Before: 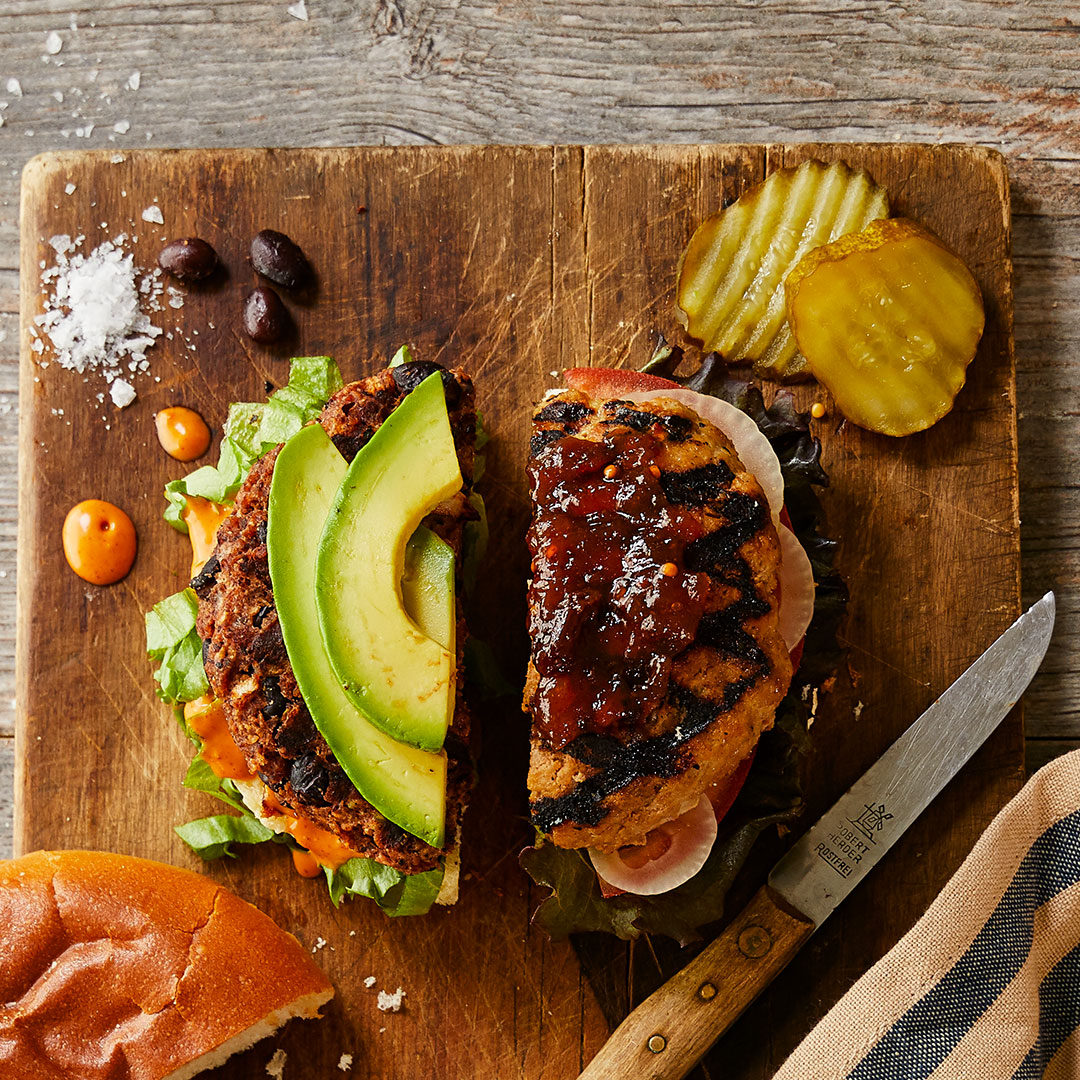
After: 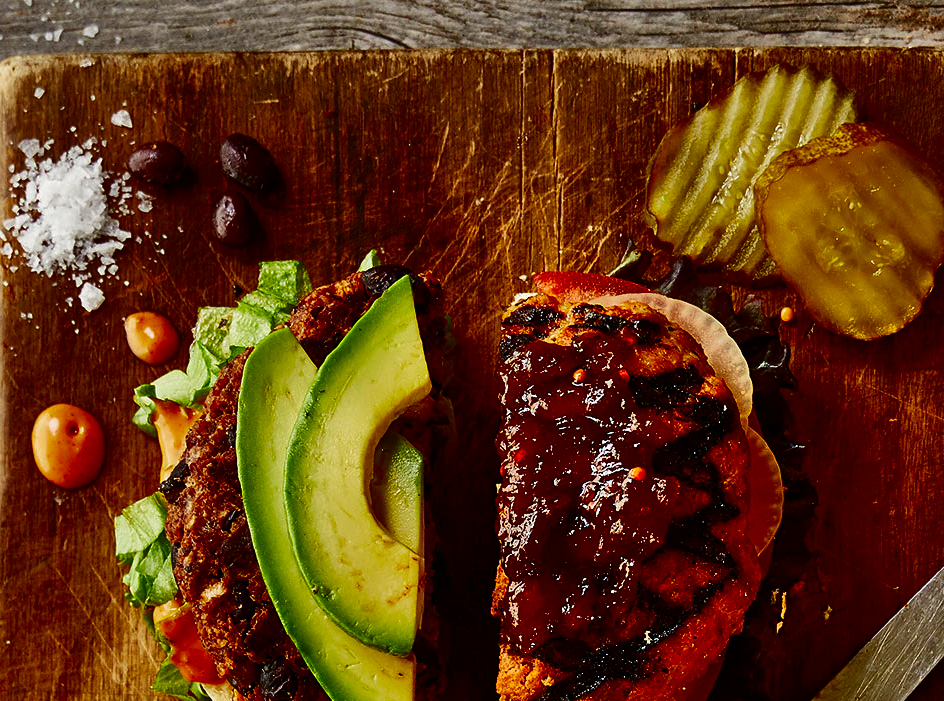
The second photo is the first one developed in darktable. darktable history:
shadows and highlights: soften with gaussian
contrast brightness saturation: contrast 0.086, brightness -0.574, saturation 0.172
velvia: on, module defaults
crop: left 2.893%, top 8.932%, right 9.657%, bottom 26.154%
